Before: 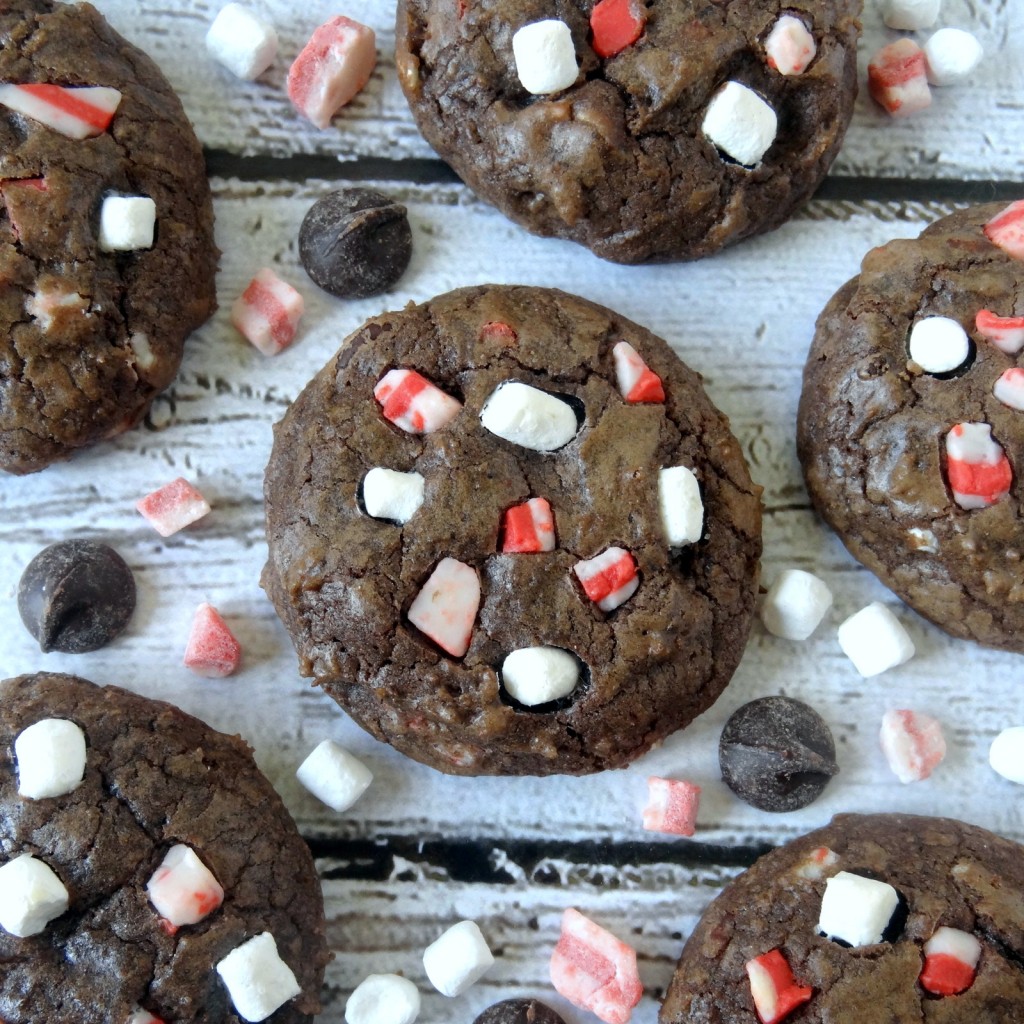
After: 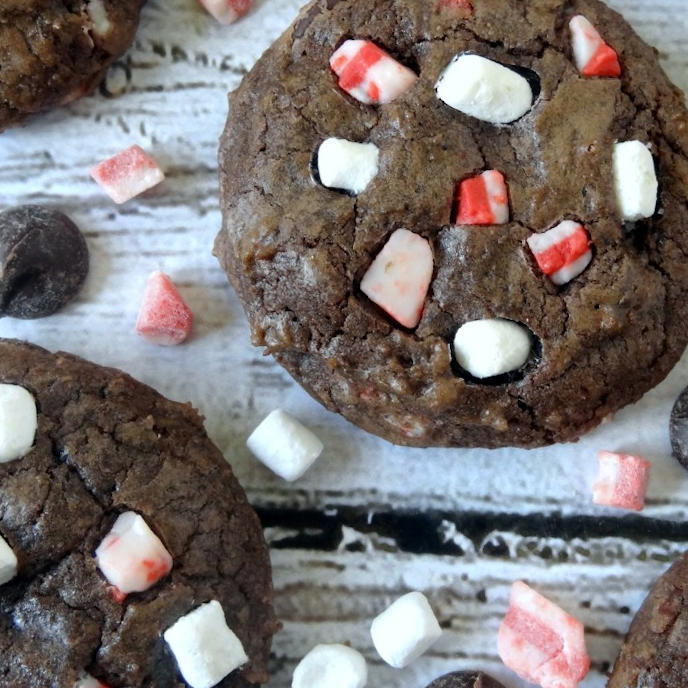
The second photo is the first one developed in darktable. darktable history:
tone equalizer: on, module defaults
crop and rotate: angle -0.82°, left 3.85%, top 31.828%, right 27.992%
